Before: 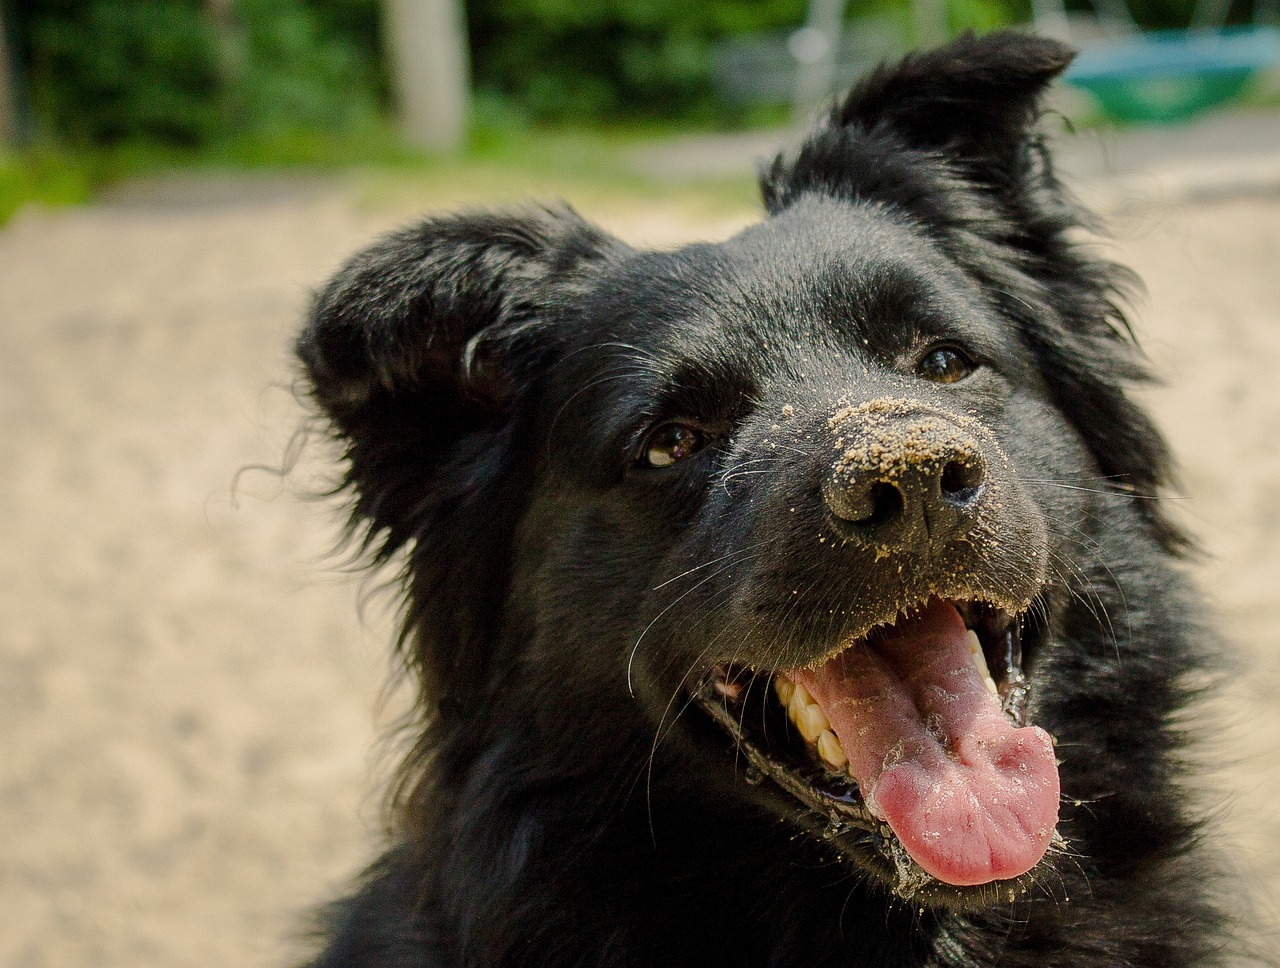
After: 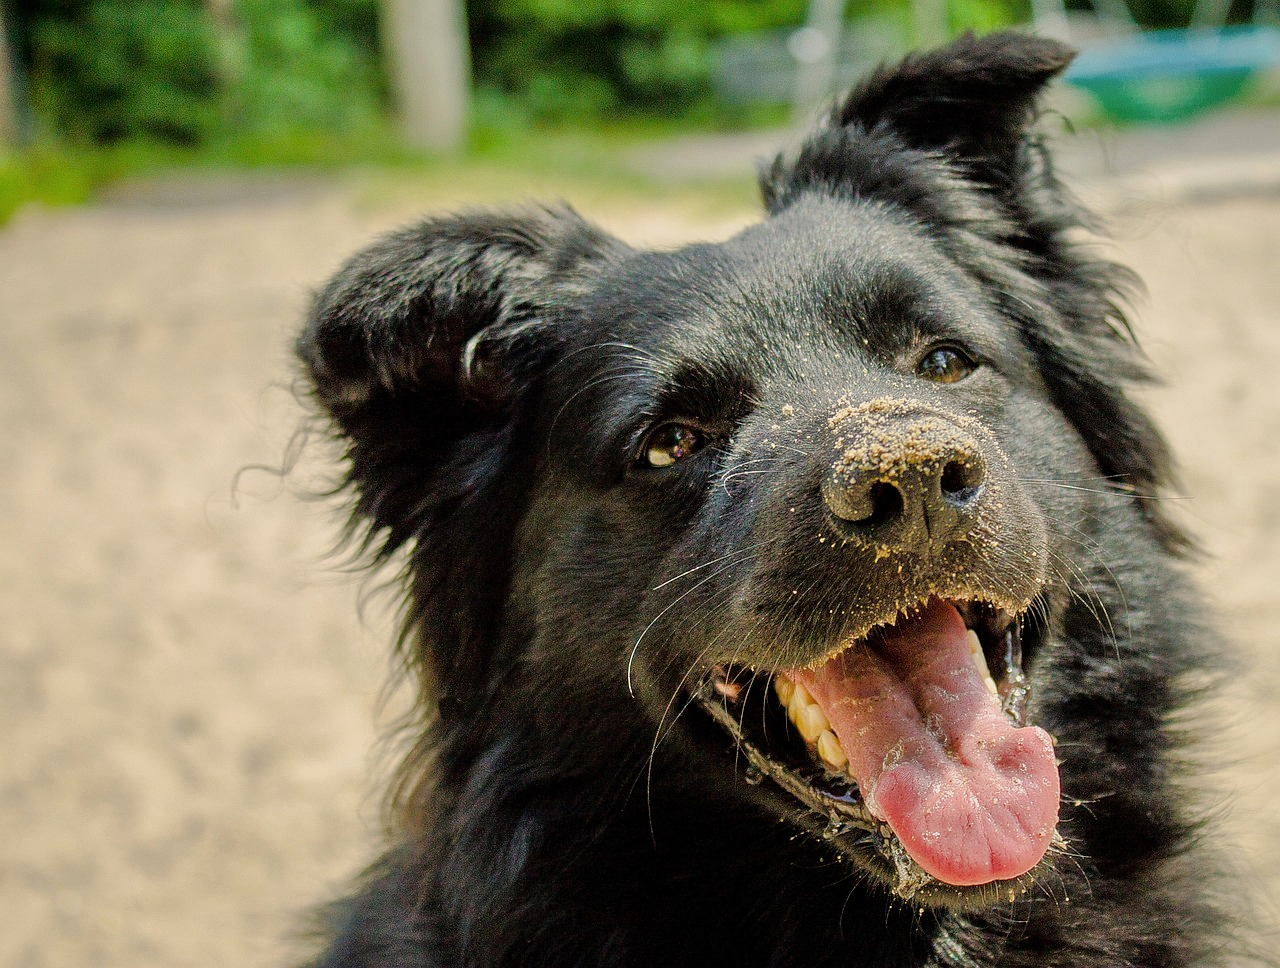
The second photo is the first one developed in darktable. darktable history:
tone equalizer: -7 EV 0.156 EV, -6 EV 0.567 EV, -5 EV 1.12 EV, -4 EV 1.34 EV, -3 EV 1.14 EV, -2 EV 0.6 EV, -1 EV 0.149 EV
